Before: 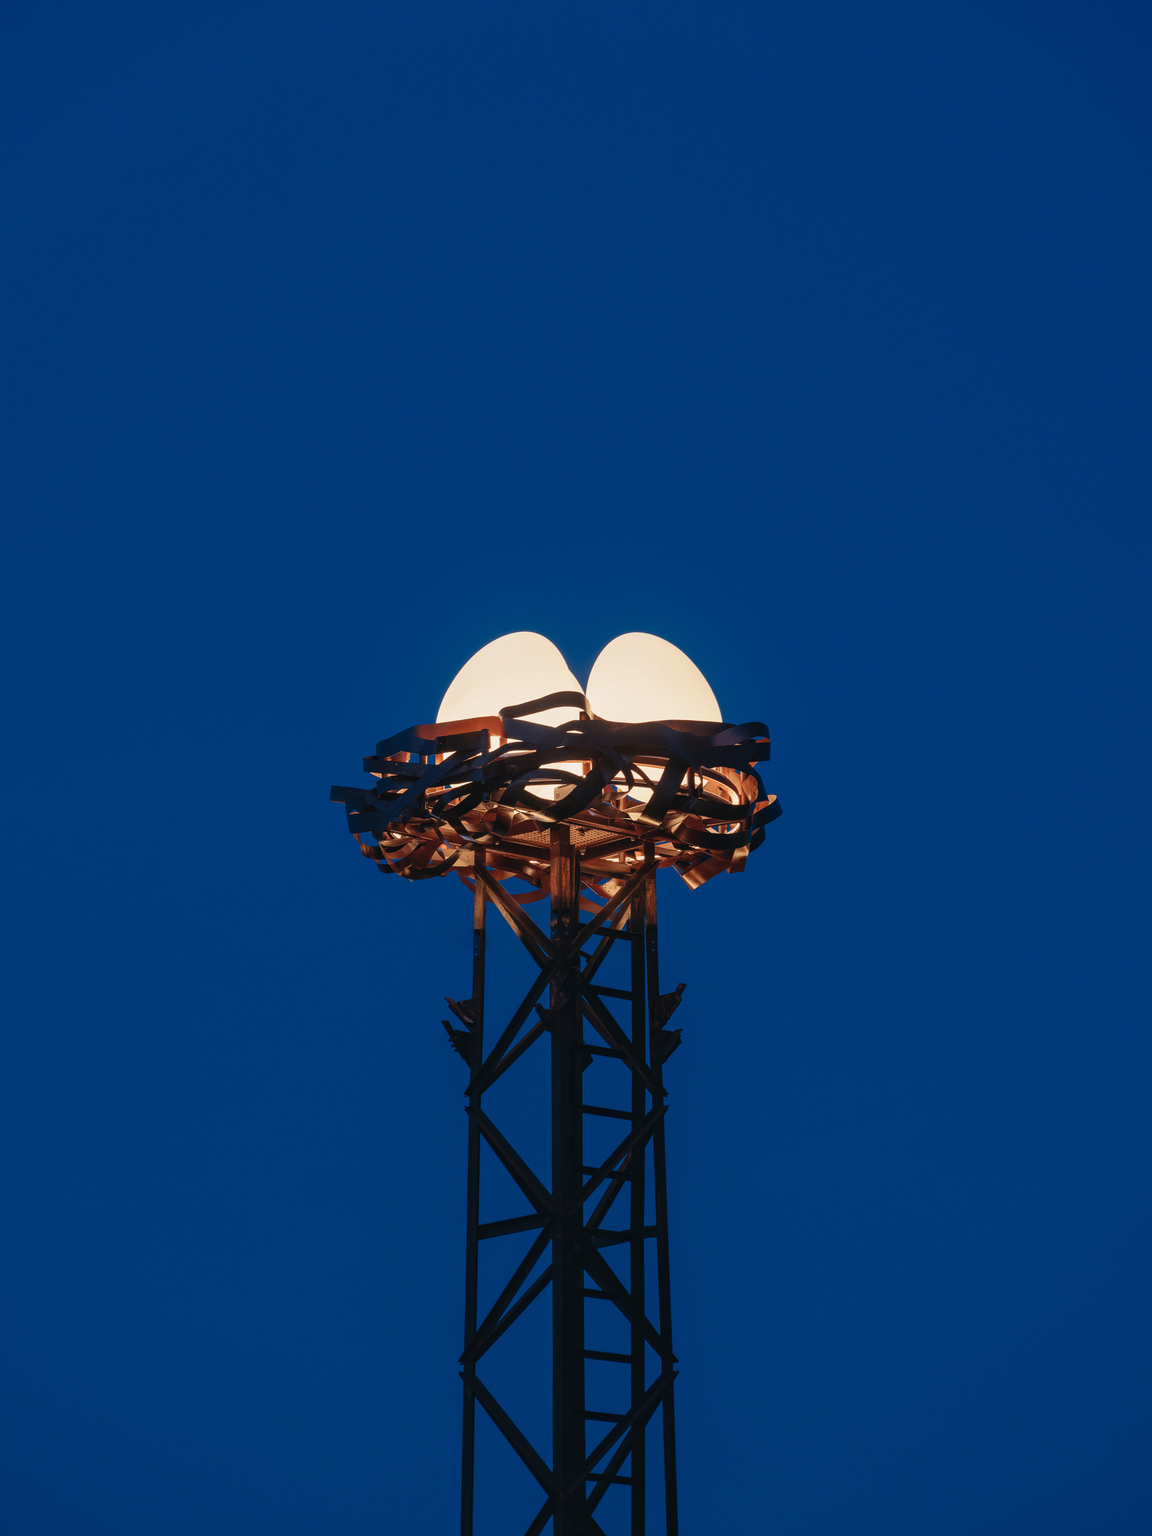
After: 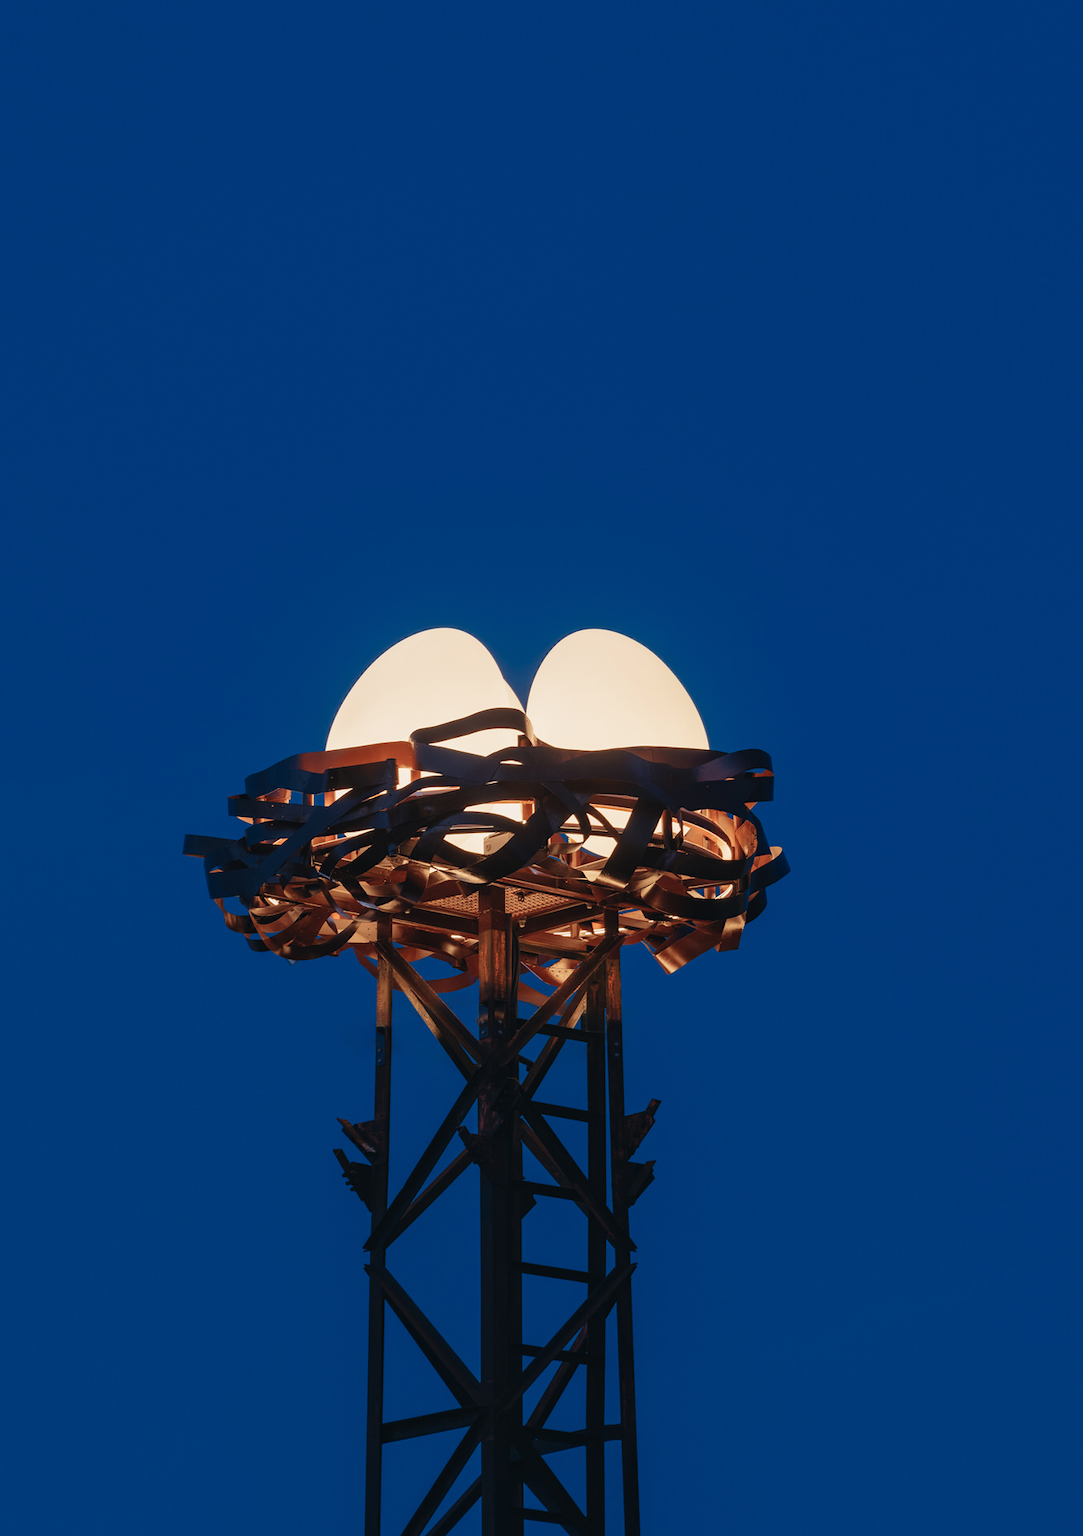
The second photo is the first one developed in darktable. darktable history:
crop and rotate: left 16.814%, top 10.641%, right 12.999%, bottom 14.742%
